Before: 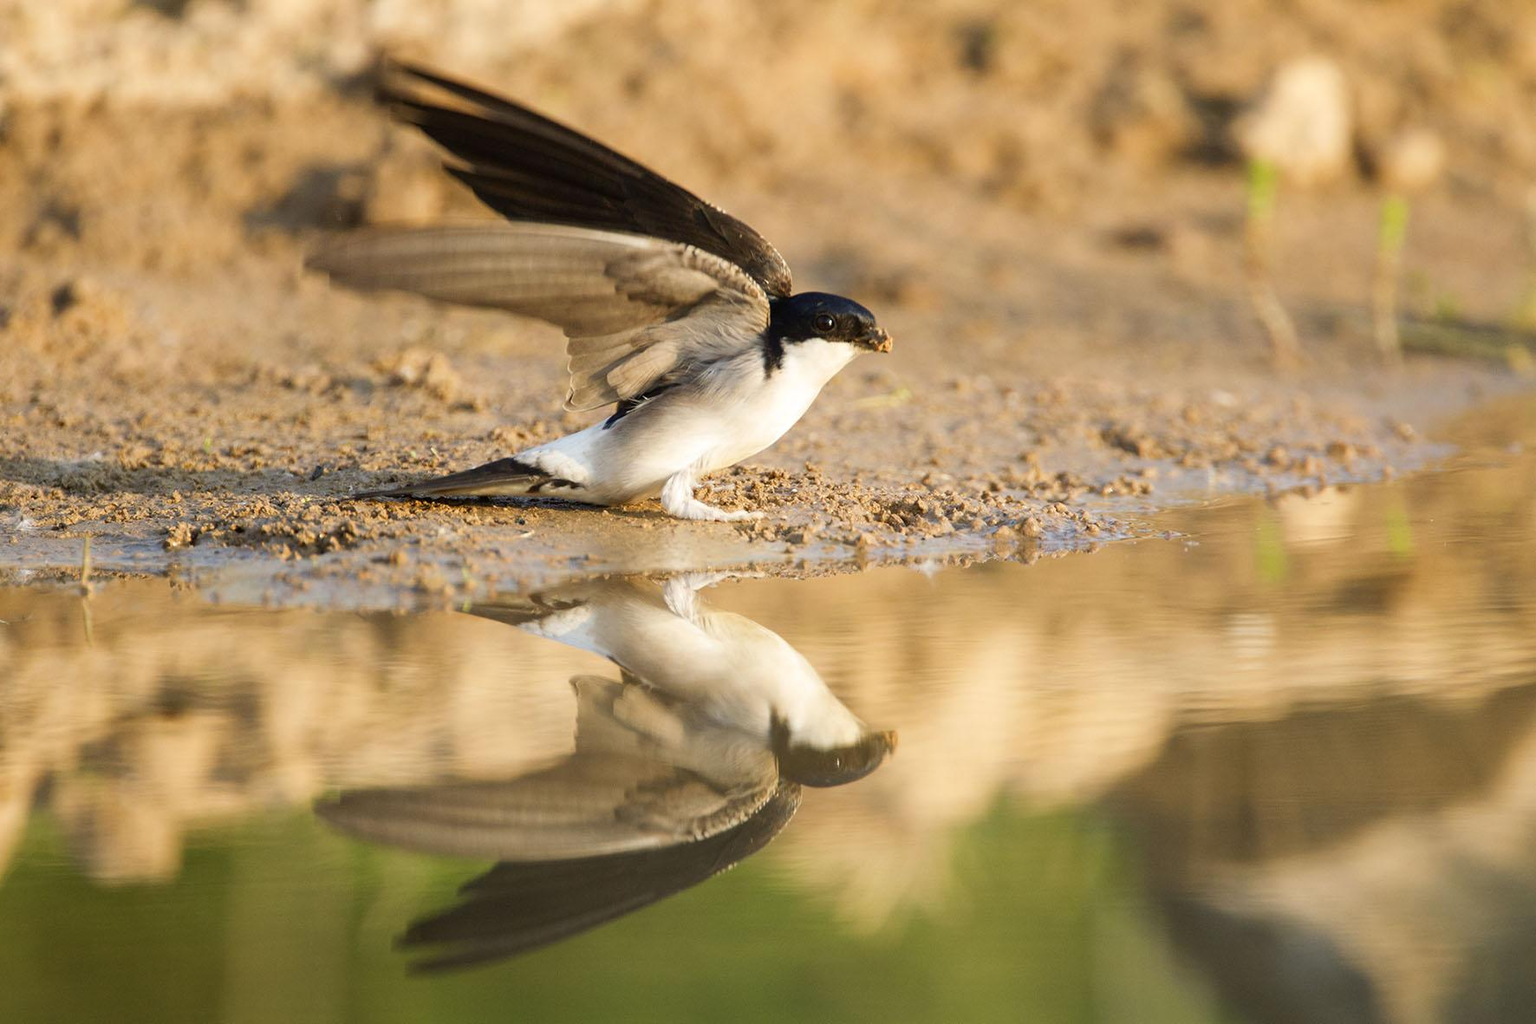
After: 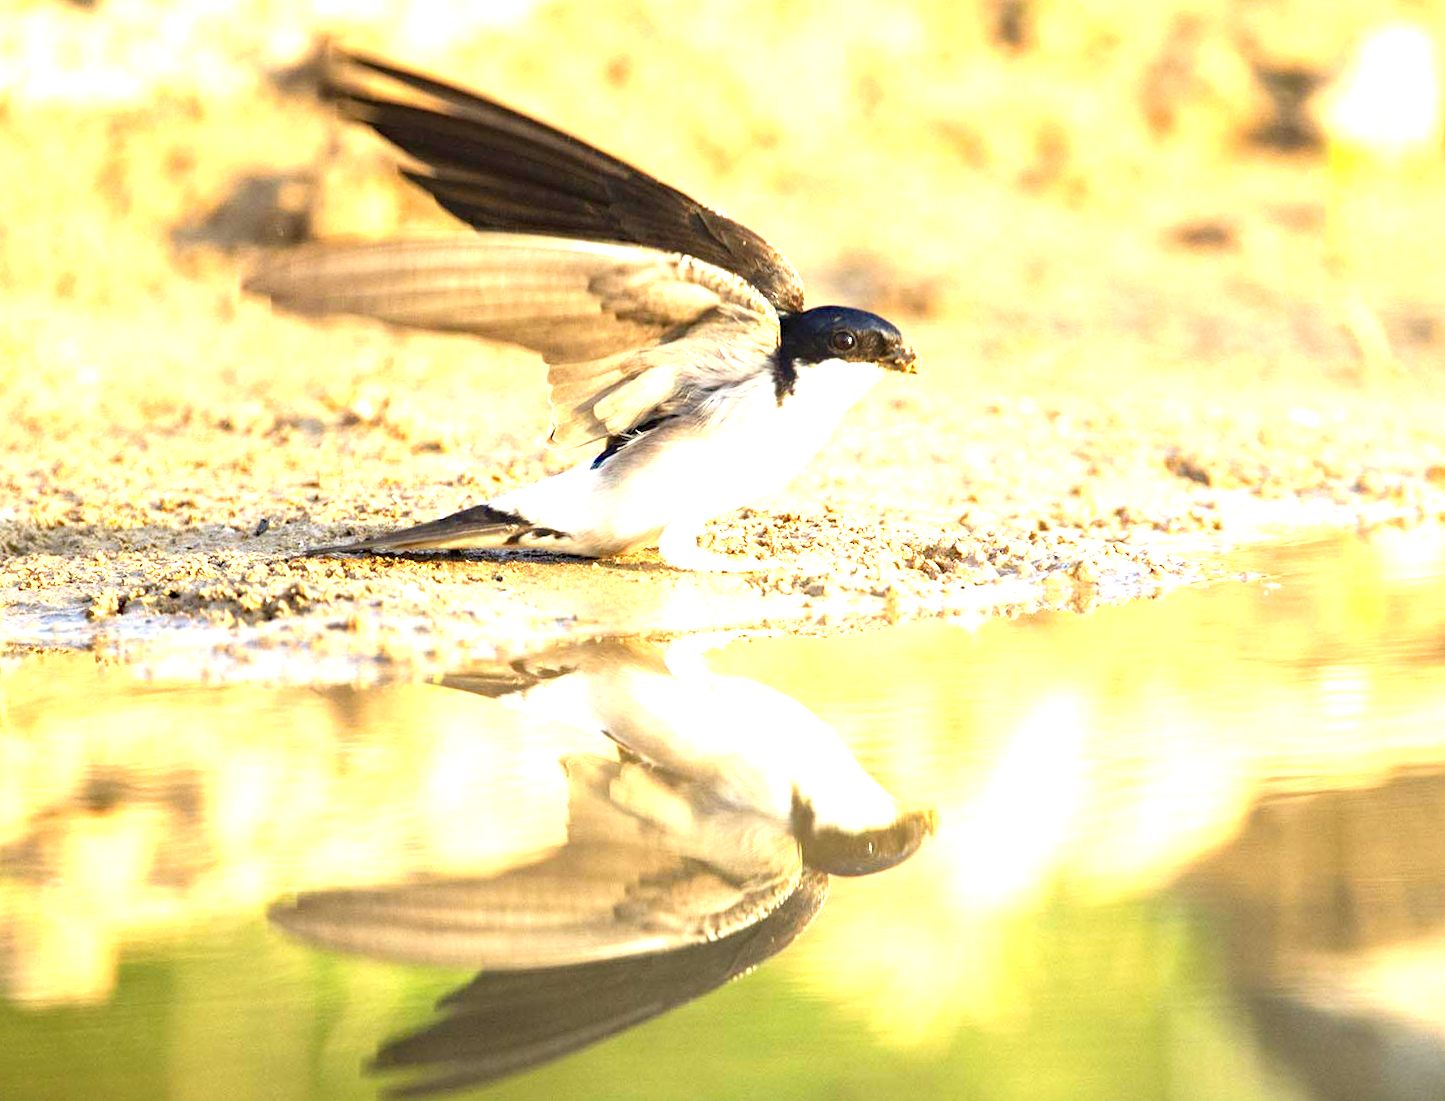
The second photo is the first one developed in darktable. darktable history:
haze removal: compatibility mode true, adaptive false
exposure: black level correction 0, exposure 1.89 EV, compensate highlight preservation false
contrast brightness saturation: contrast 0.049
crop and rotate: angle 1.3°, left 4.325%, top 1.019%, right 11.357%, bottom 2.545%
color calibration: x 0.343, y 0.357, temperature 5119.04 K
